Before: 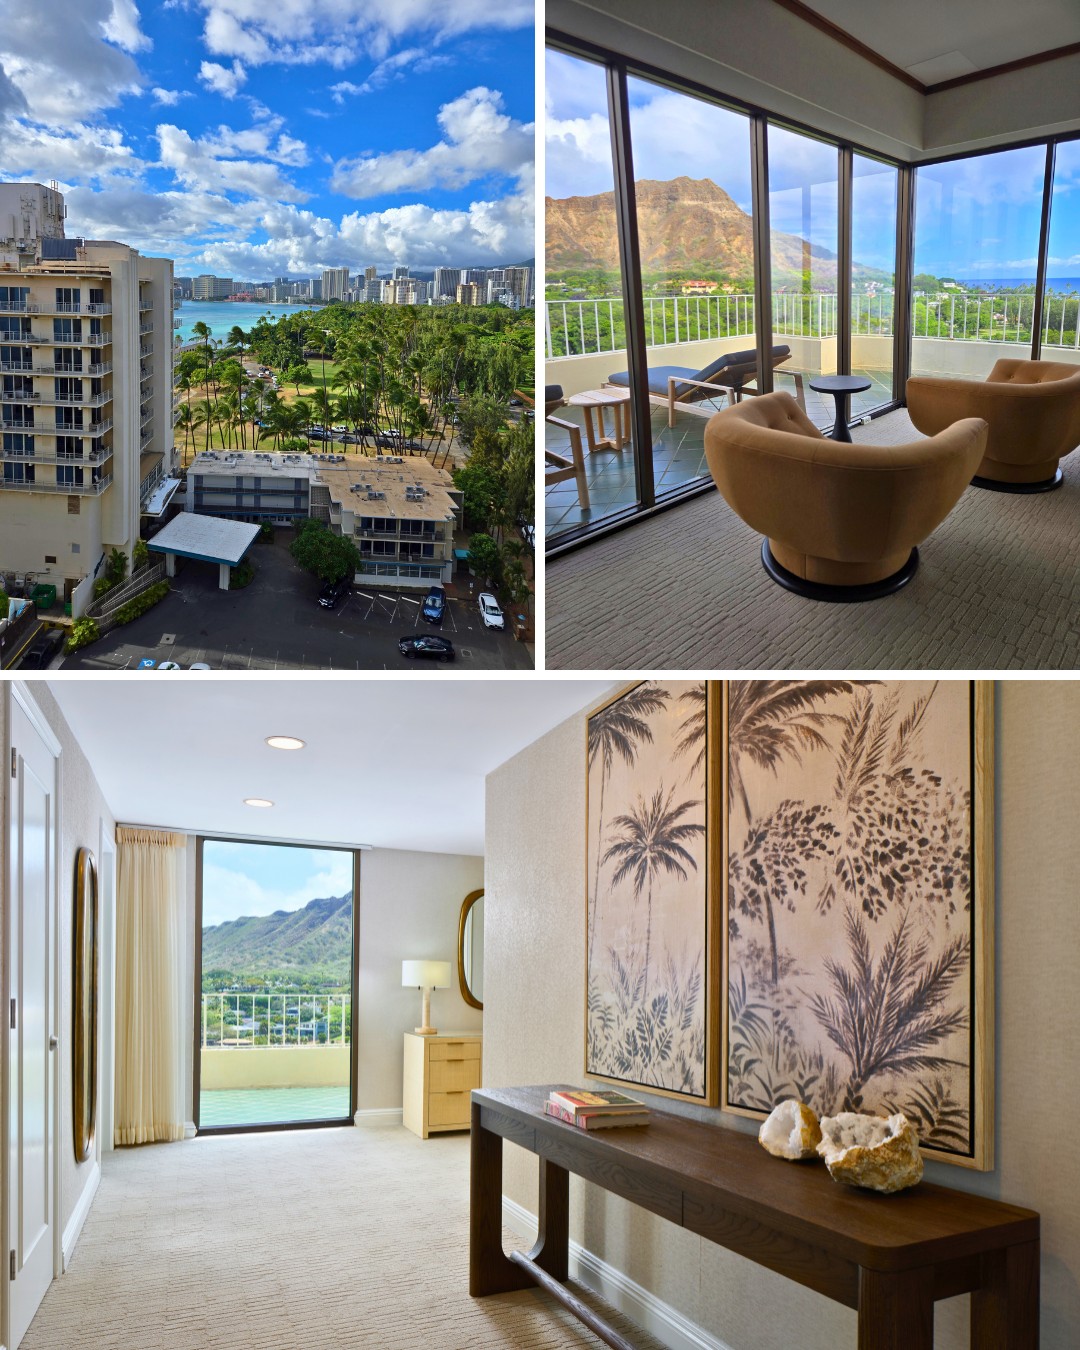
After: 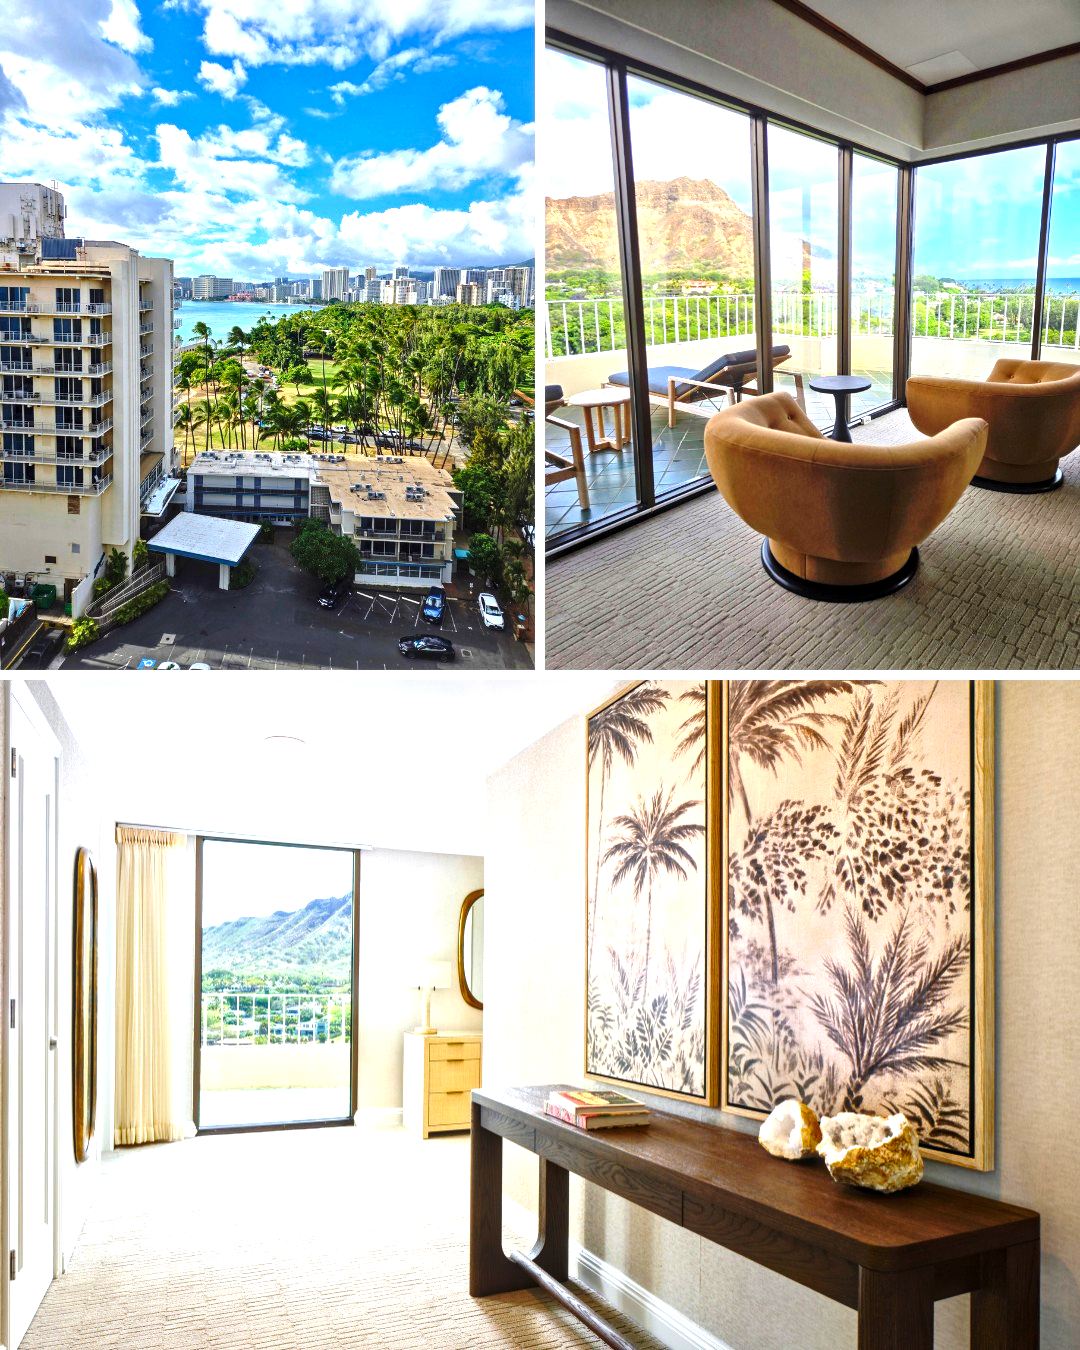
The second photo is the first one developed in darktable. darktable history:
exposure: black level correction 0, exposure 1.1 EV, compensate highlight preservation false
base curve: curves: ch0 [(0, 0) (0.073, 0.04) (0.157, 0.139) (0.492, 0.492) (0.758, 0.758) (1, 1)], preserve colors none
local contrast: detail 130%
